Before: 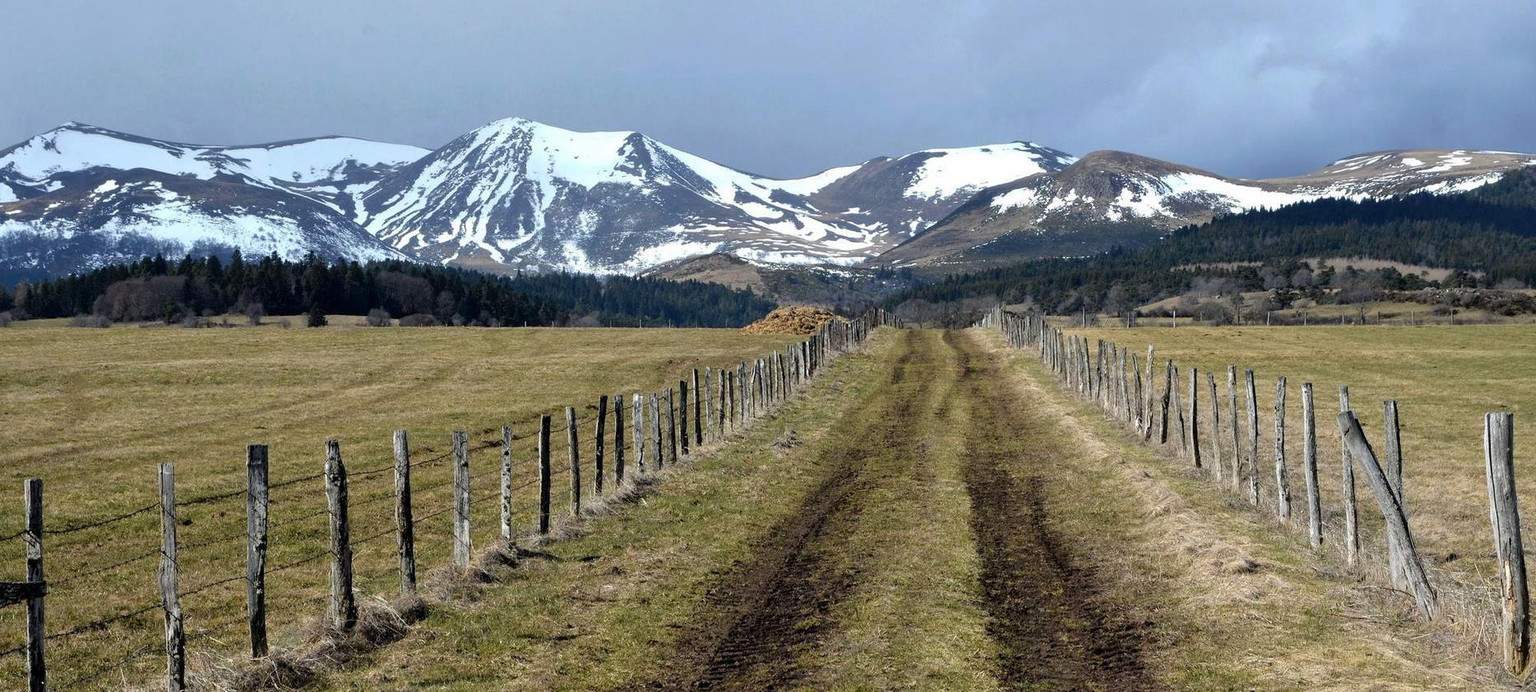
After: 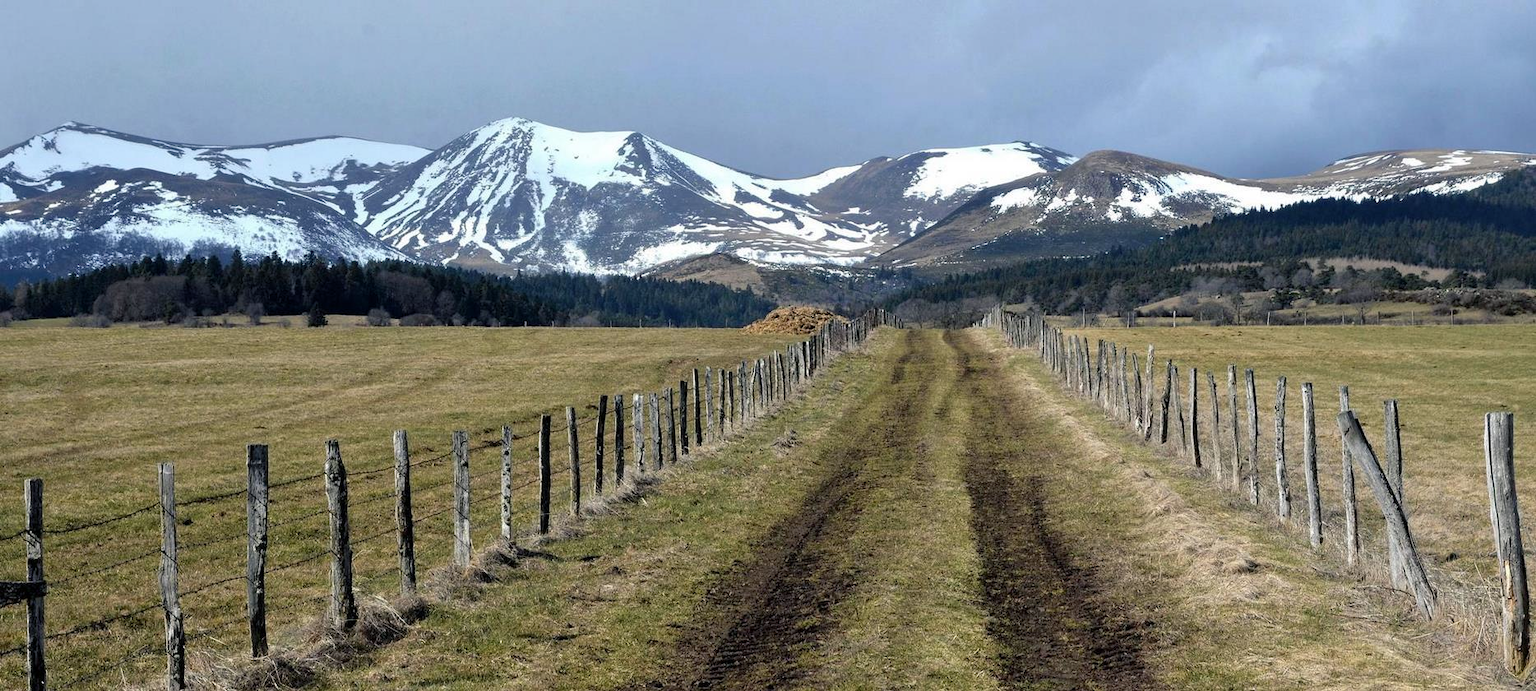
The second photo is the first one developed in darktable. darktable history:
color balance rgb: shadows lift › chroma 2.032%, shadows lift › hue 248.1°, linear chroma grading › global chroma -15.931%, perceptual saturation grading › global saturation 19.87%
